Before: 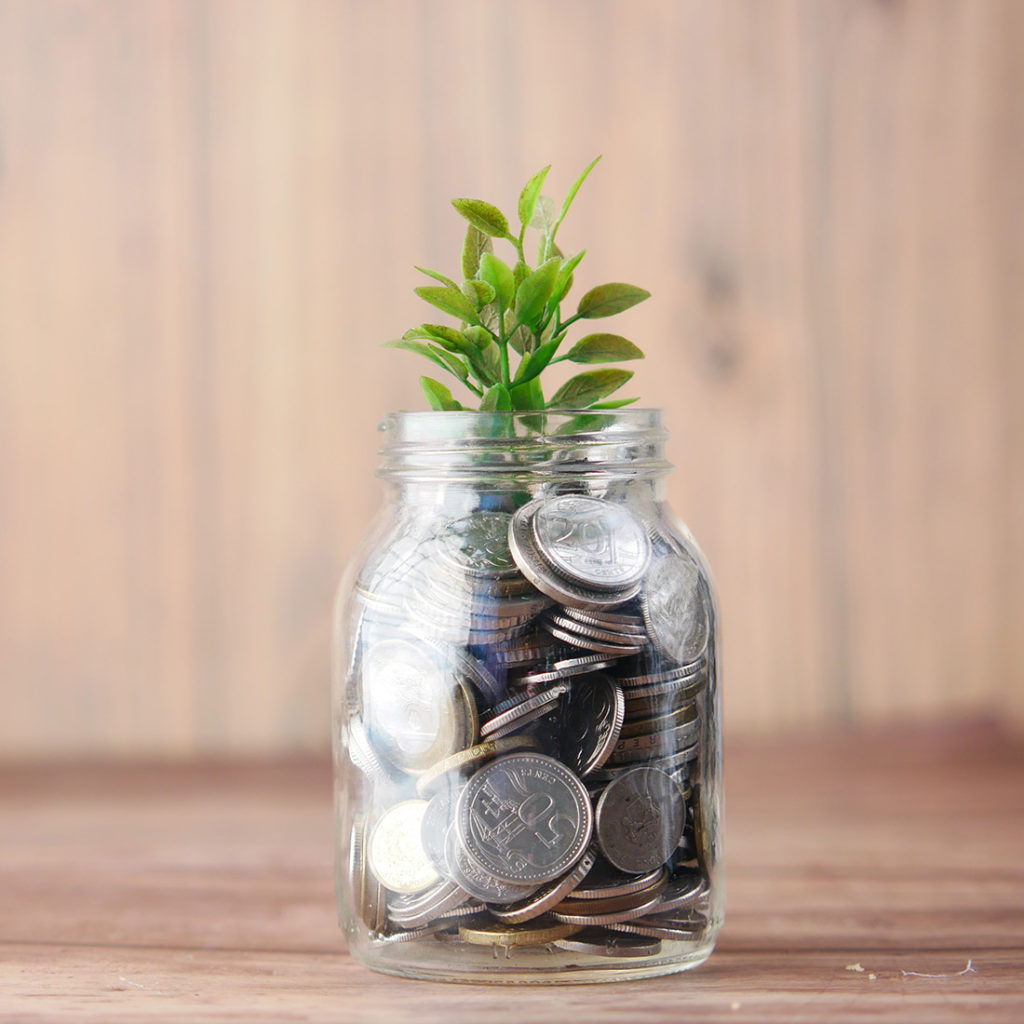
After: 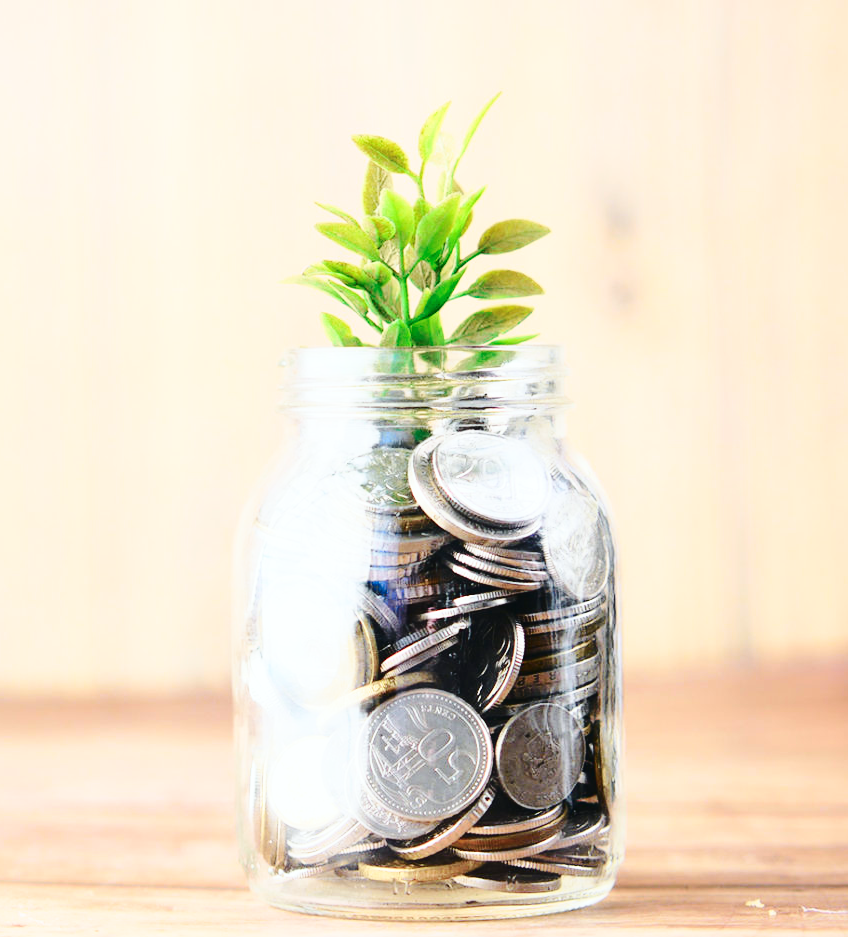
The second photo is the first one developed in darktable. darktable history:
base curve: curves: ch0 [(0, 0) (0.028, 0.03) (0.121, 0.232) (0.46, 0.748) (0.859, 0.968) (1, 1)], preserve colors none
crop: left 9.807%, top 6.259%, right 7.334%, bottom 2.177%
tone curve: curves: ch0 [(0, 0.023) (0.087, 0.065) (0.184, 0.168) (0.45, 0.54) (0.57, 0.683) (0.722, 0.825) (0.877, 0.948) (1, 1)]; ch1 [(0, 0) (0.388, 0.369) (0.44, 0.45) (0.495, 0.491) (0.534, 0.528) (0.657, 0.655) (1, 1)]; ch2 [(0, 0) (0.353, 0.317) (0.408, 0.427) (0.5, 0.497) (0.534, 0.544) (0.576, 0.605) (0.625, 0.631) (1, 1)], color space Lab, independent channels, preserve colors none
